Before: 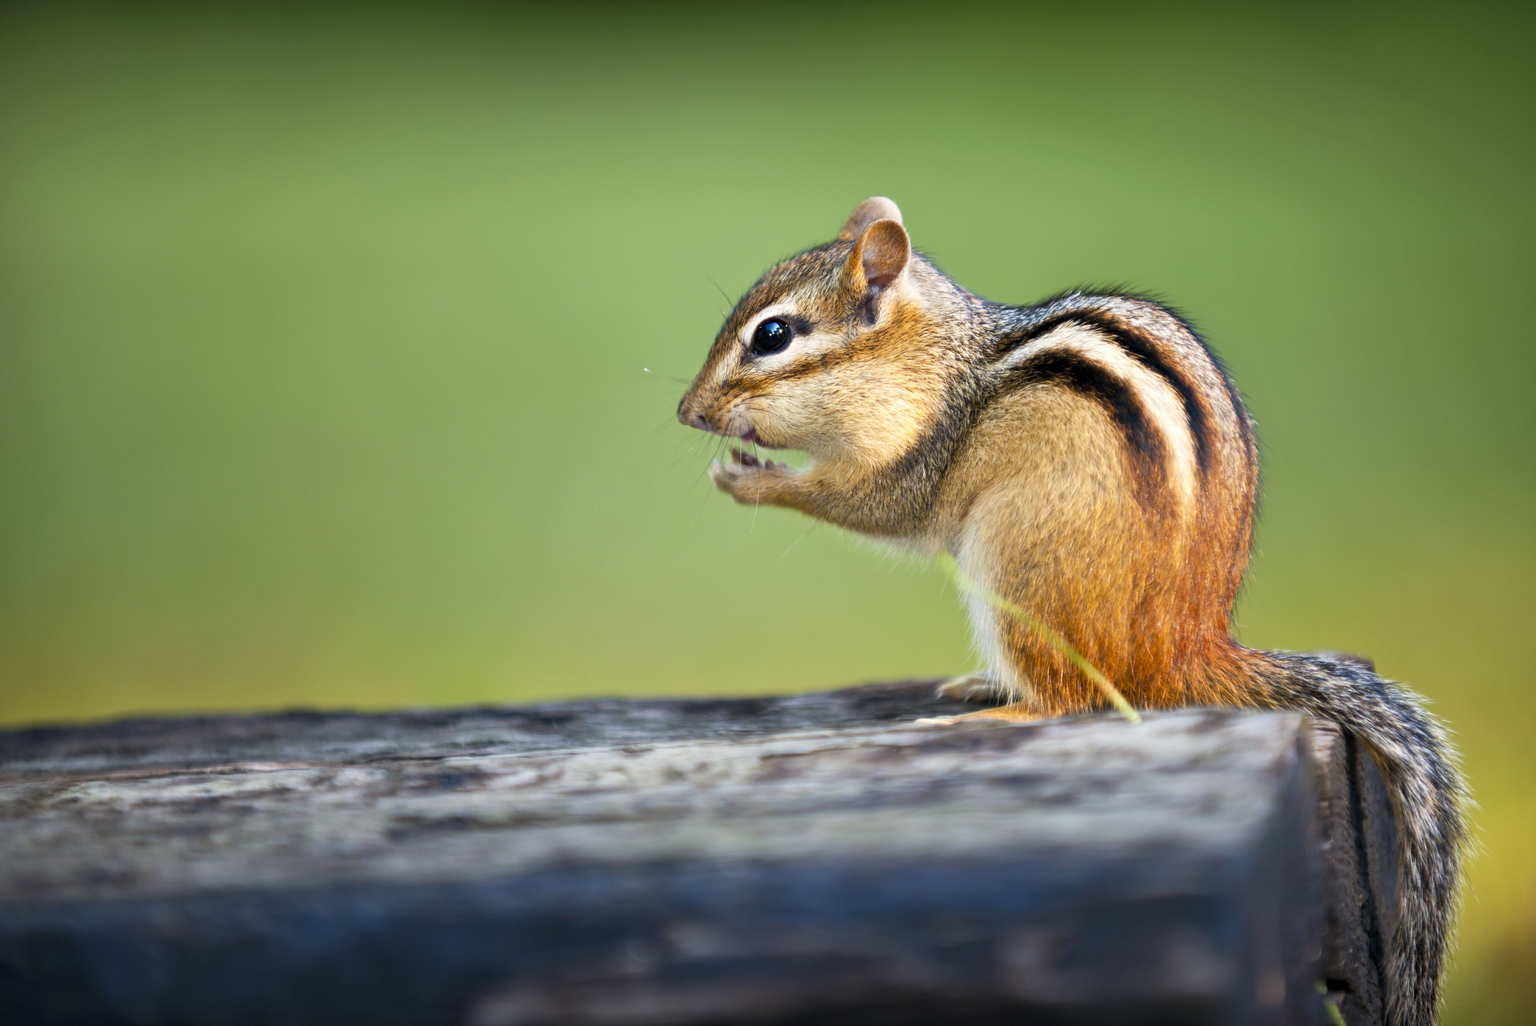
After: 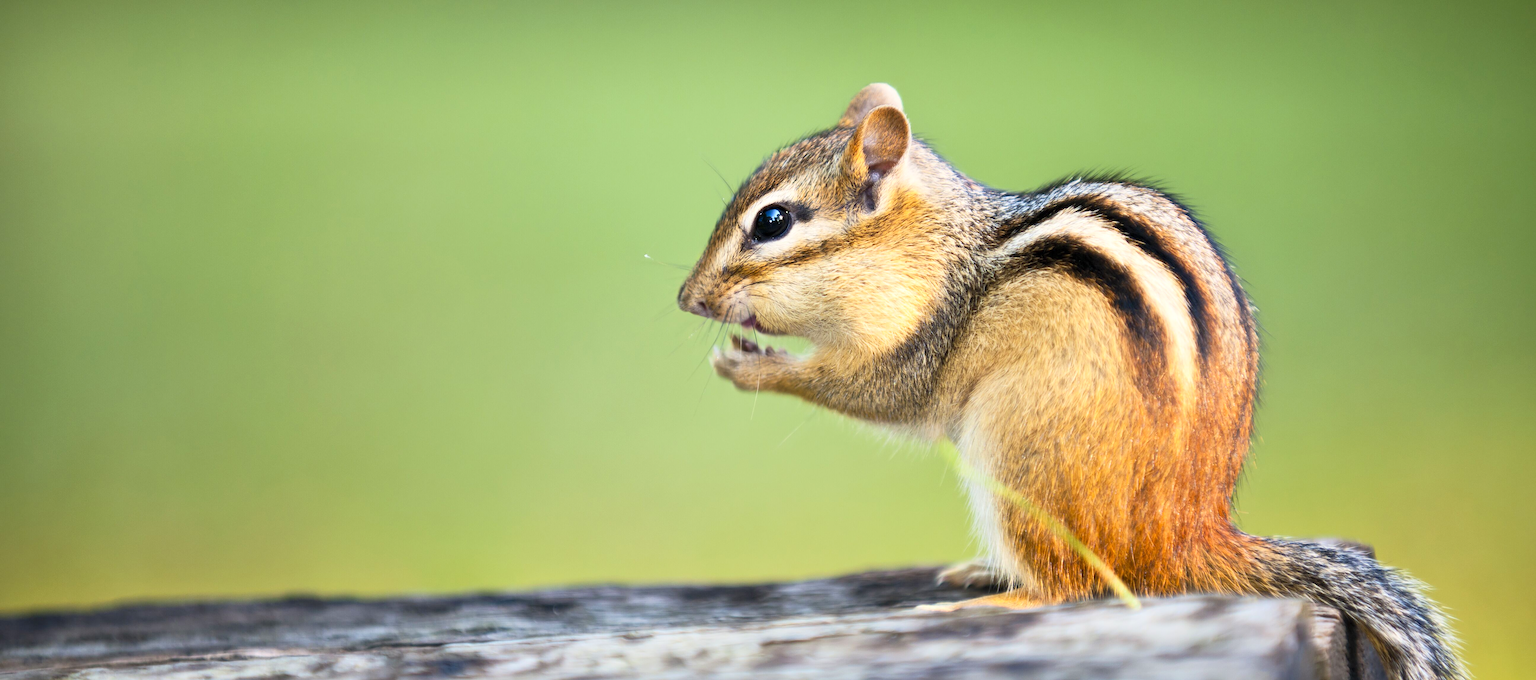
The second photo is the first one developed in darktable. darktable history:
sharpen: radius 1.297, amount 0.292, threshold 0.199
crop: top 11.131%, bottom 22.543%
contrast brightness saturation: contrast 0.197, brightness 0.153, saturation 0.138
